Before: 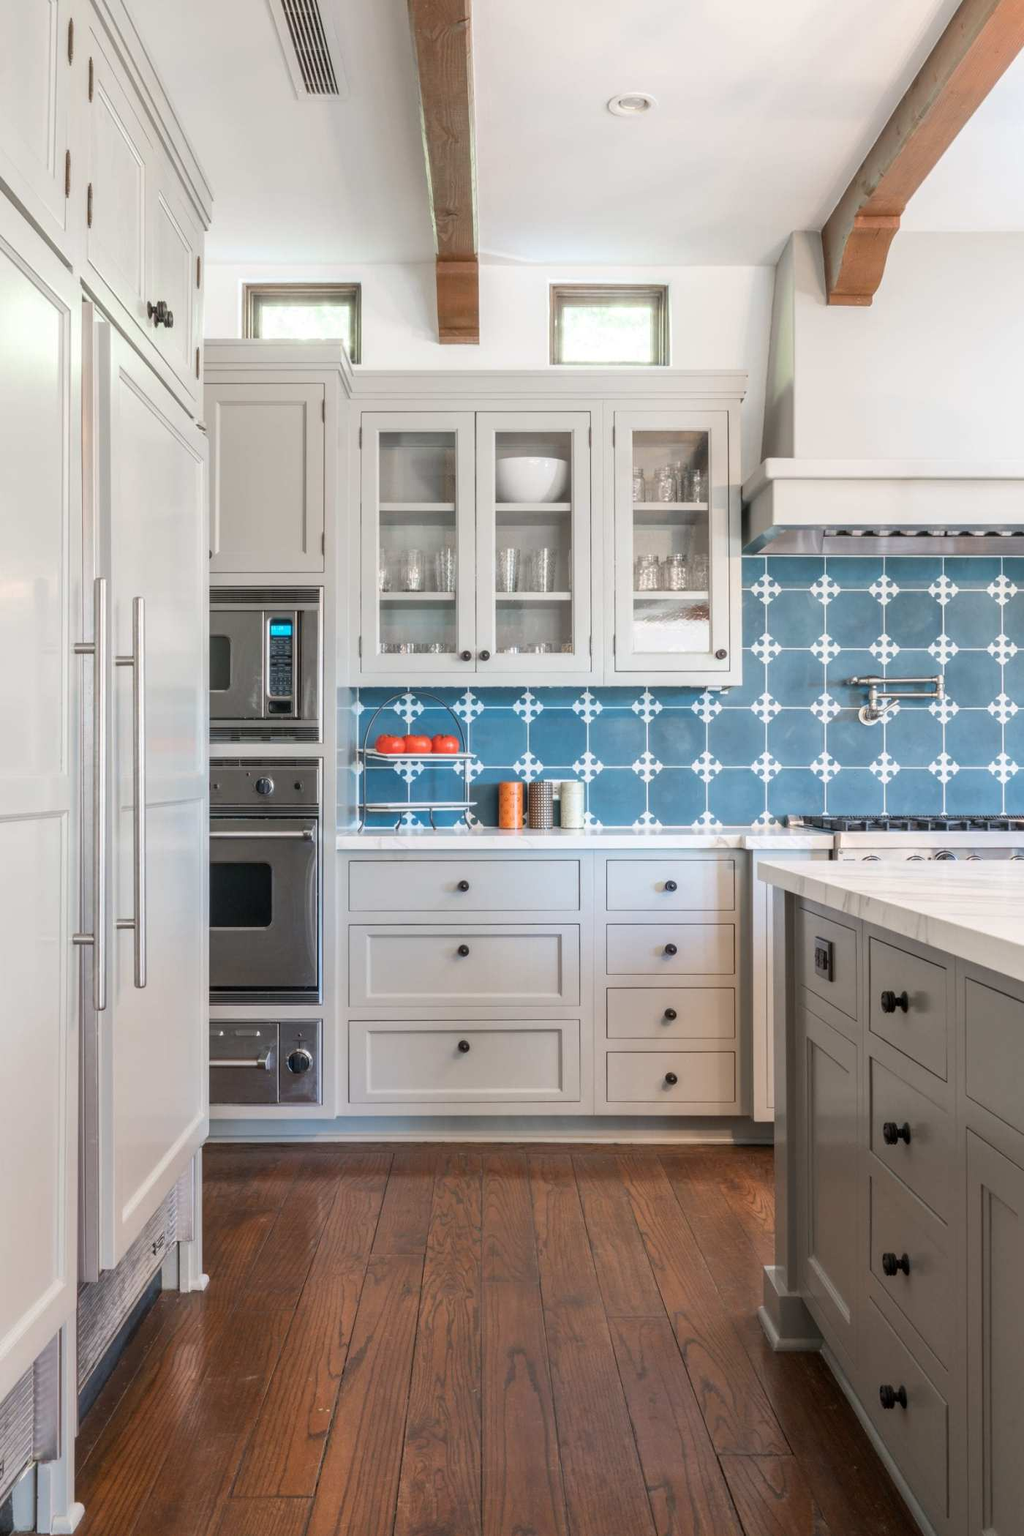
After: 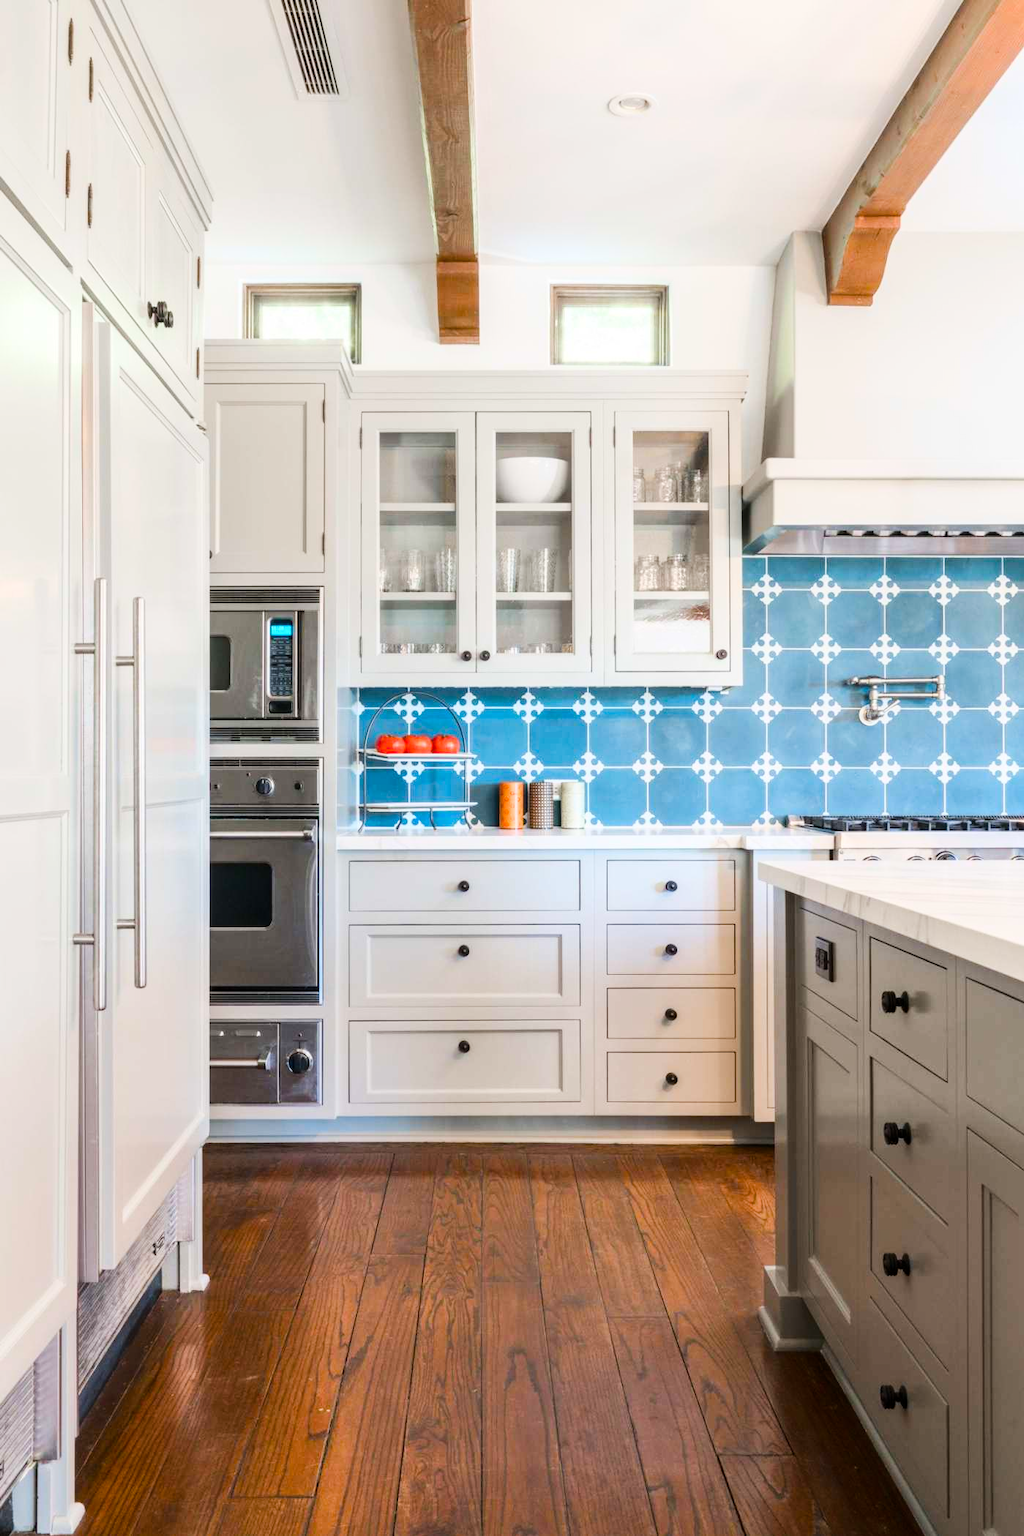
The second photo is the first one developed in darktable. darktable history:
color balance rgb: perceptual saturation grading › global saturation 0.742%, perceptual saturation grading › highlights -17.635%, perceptual saturation grading › mid-tones 32.452%, perceptual saturation grading › shadows 50.328%, global vibrance 18.504%
base curve: curves: ch0 [(0, 0) (0.032, 0.025) (0.121, 0.166) (0.206, 0.329) (0.605, 0.79) (1, 1)]
